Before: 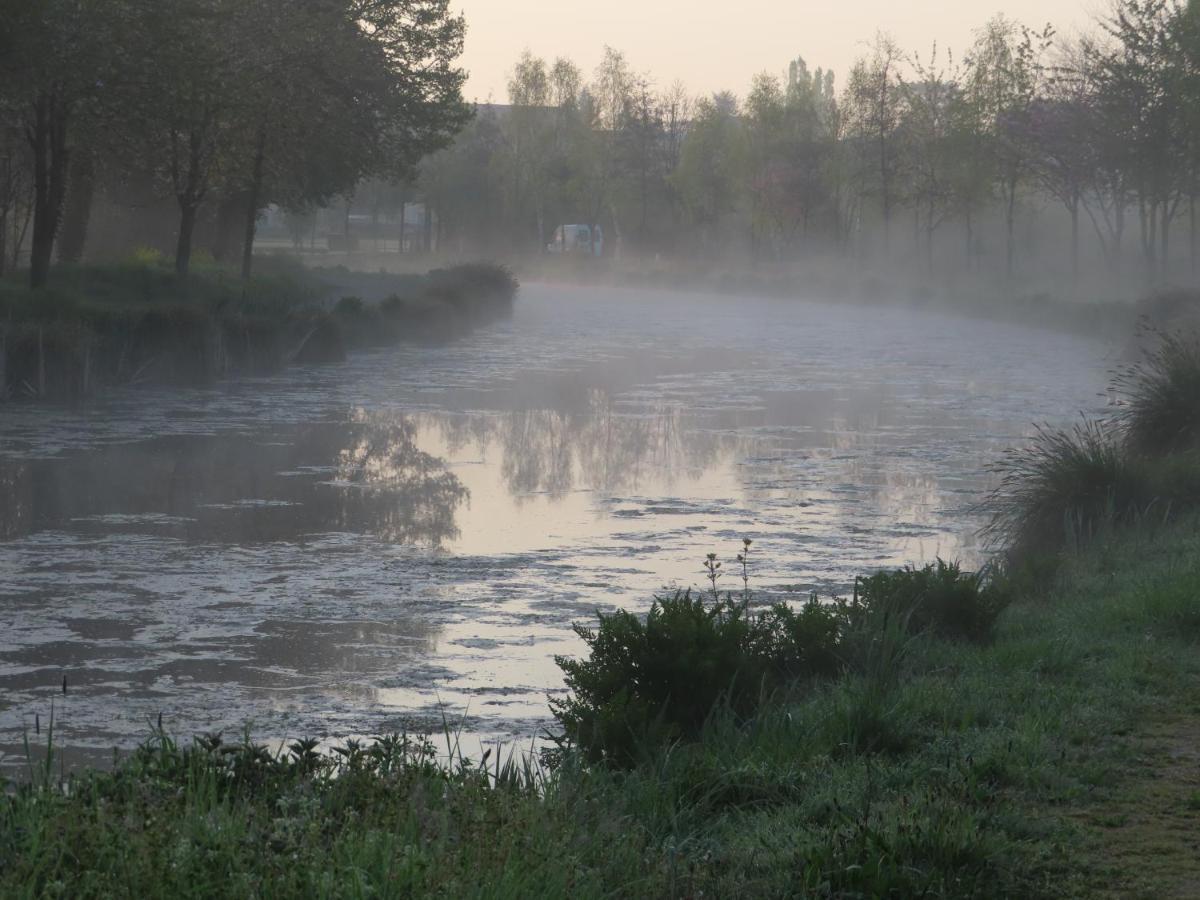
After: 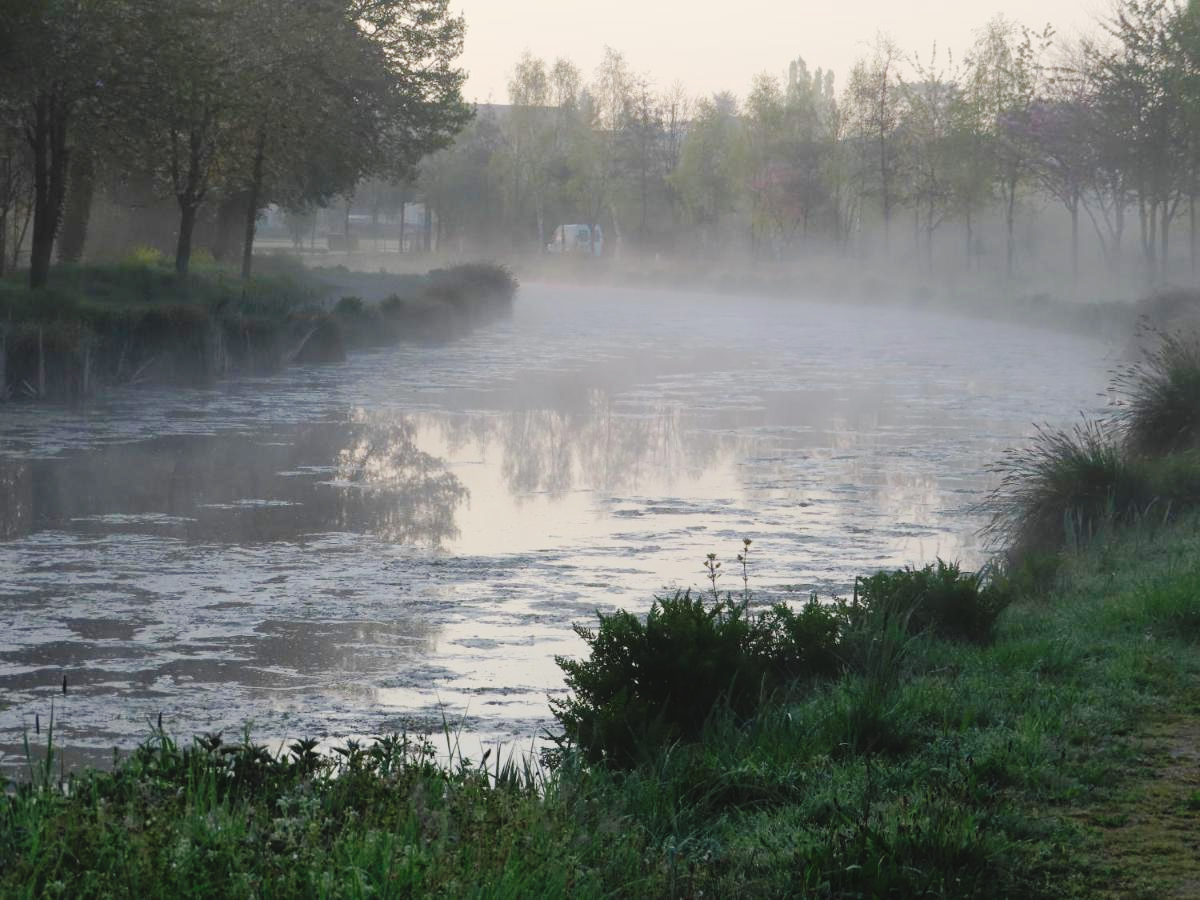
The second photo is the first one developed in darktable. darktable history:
tone curve: curves: ch0 [(0, 0) (0.003, 0.044) (0.011, 0.045) (0.025, 0.048) (0.044, 0.051) (0.069, 0.065) (0.1, 0.08) (0.136, 0.108) (0.177, 0.152) (0.224, 0.216) (0.277, 0.305) (0.335, 0.392) (0.399, 0.481) (0.468, 0.579) (0.543, 0.658) (0.623, 0.729) (0.709, 0.8) (0.801, 0.867) (0.898, 0.93) (1, 1)], preserve colors none
